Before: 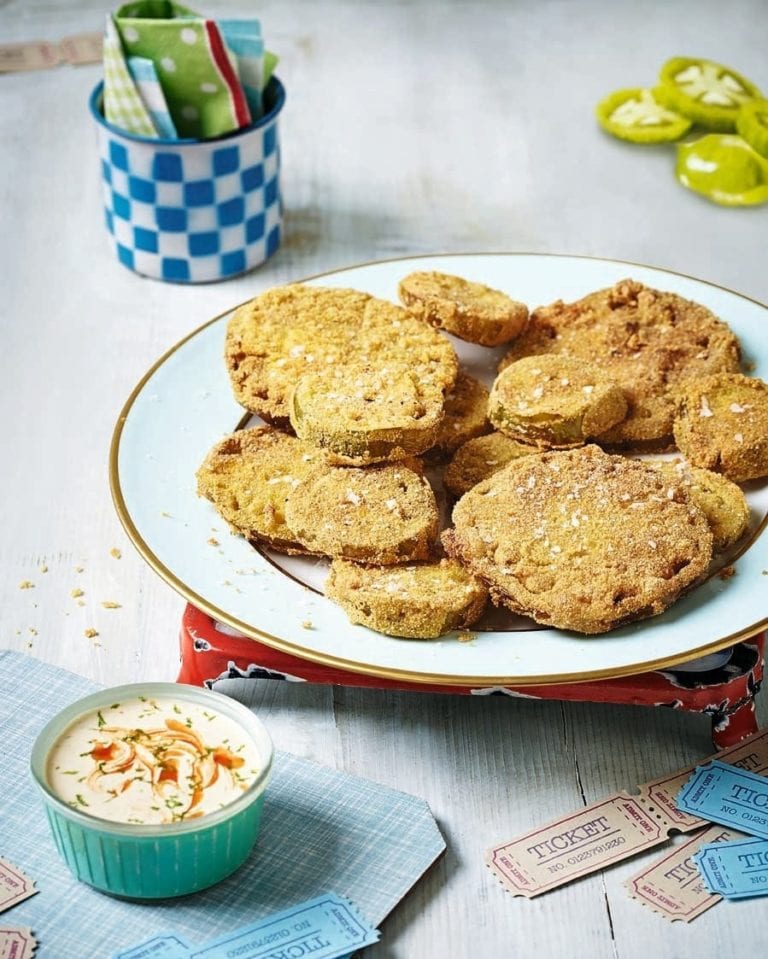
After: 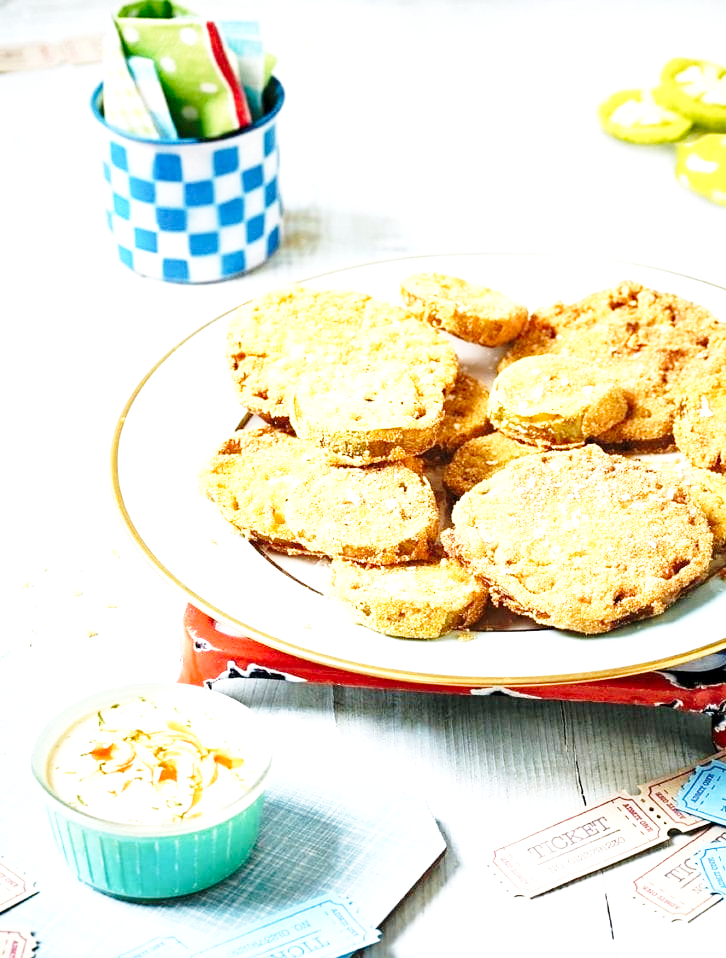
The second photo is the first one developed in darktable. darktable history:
crop and rotate: left 0%, right 5.368%
base curve: curves: ch0 [(0, 0) (0.028, 0.03) (0.121, 0.232) (0.46, 0.748) (0.859, 0.968) (1, 1)], preserve colors none
exposure: black level correction 0.002, exposure 1 EV, compensate highlight preservation false
